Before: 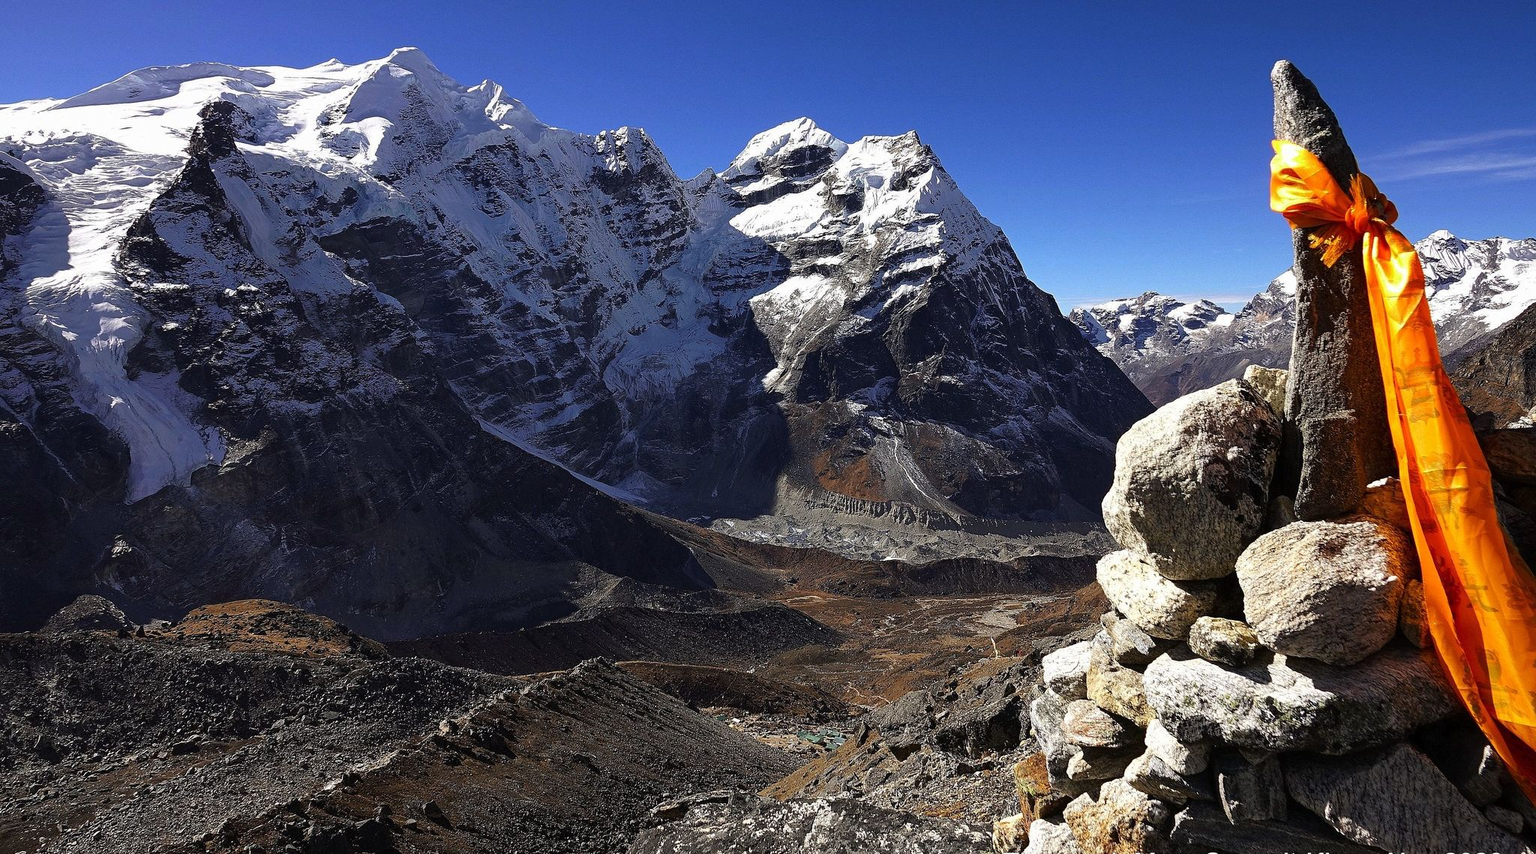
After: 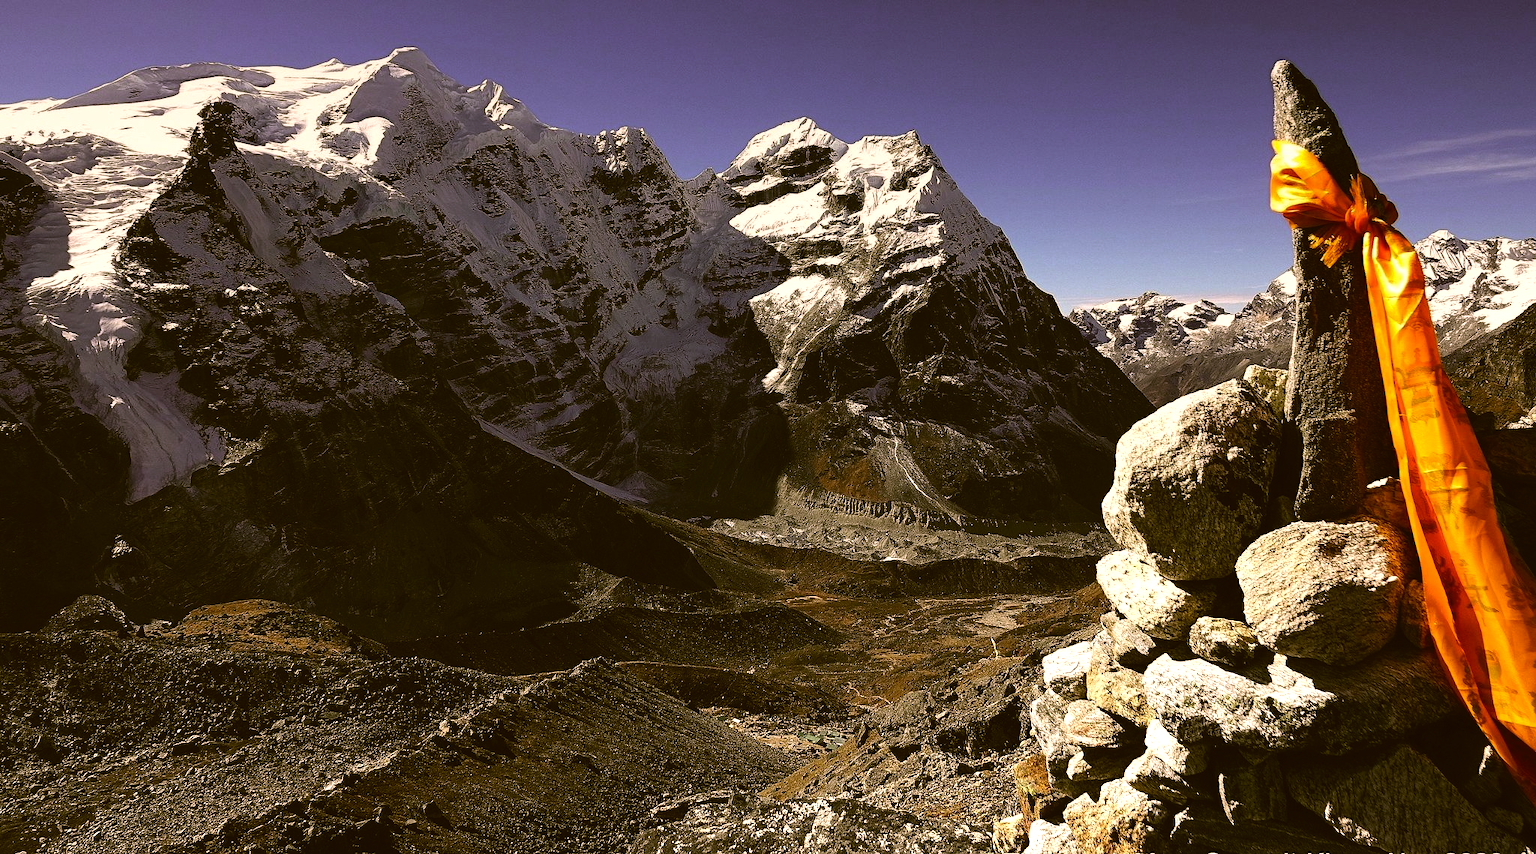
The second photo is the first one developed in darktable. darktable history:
color correction: highlights a* 8.98, highlights b* 15.09, shadows a* -0.49, shadows b* 26.52
exposure: compensate highlight preservation false
tone equalizer: -8 EV -0.75 EV, -7 EV -0.7 EV, -6 EV -0.6 EV, -5 EV -0.4 EV, -3 EV 0.4 EV, -2 EV 0.6 EV, -1 EV 0.7 EV, +0 EV 0.75 EV, edges refinement/feathering 500, mask exposure compensation -1.57 EV, preserve details no
graduated density: on, module defaults
contrast brightness saturation: contrast -0.08, brightness -0.04, saturation -0.11
